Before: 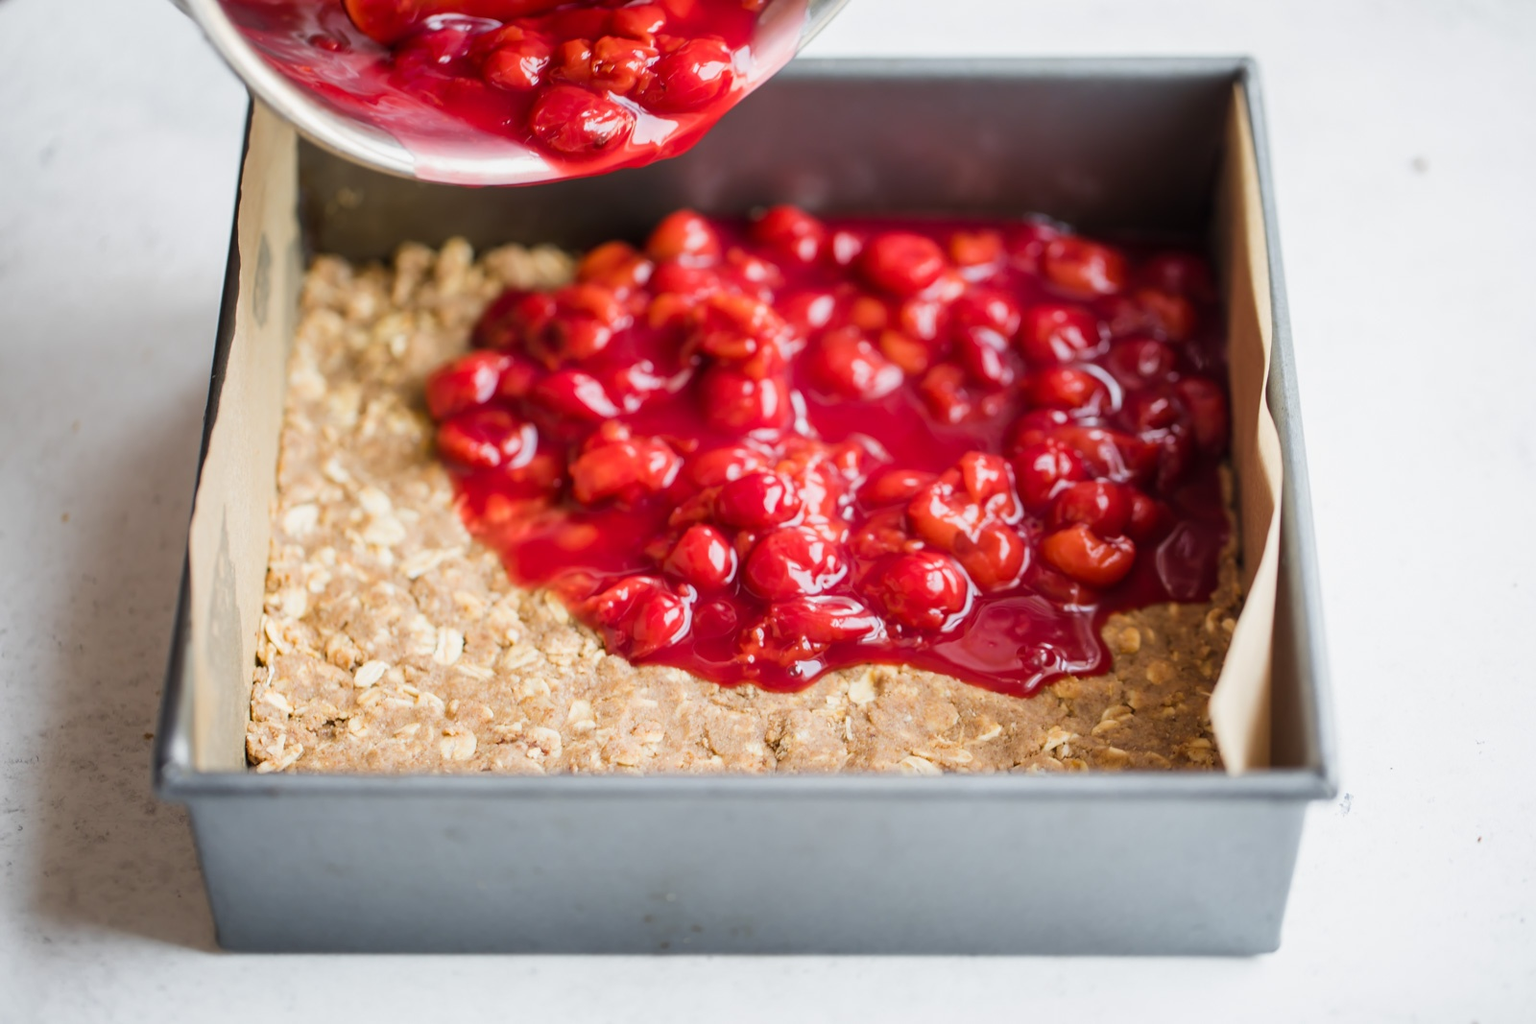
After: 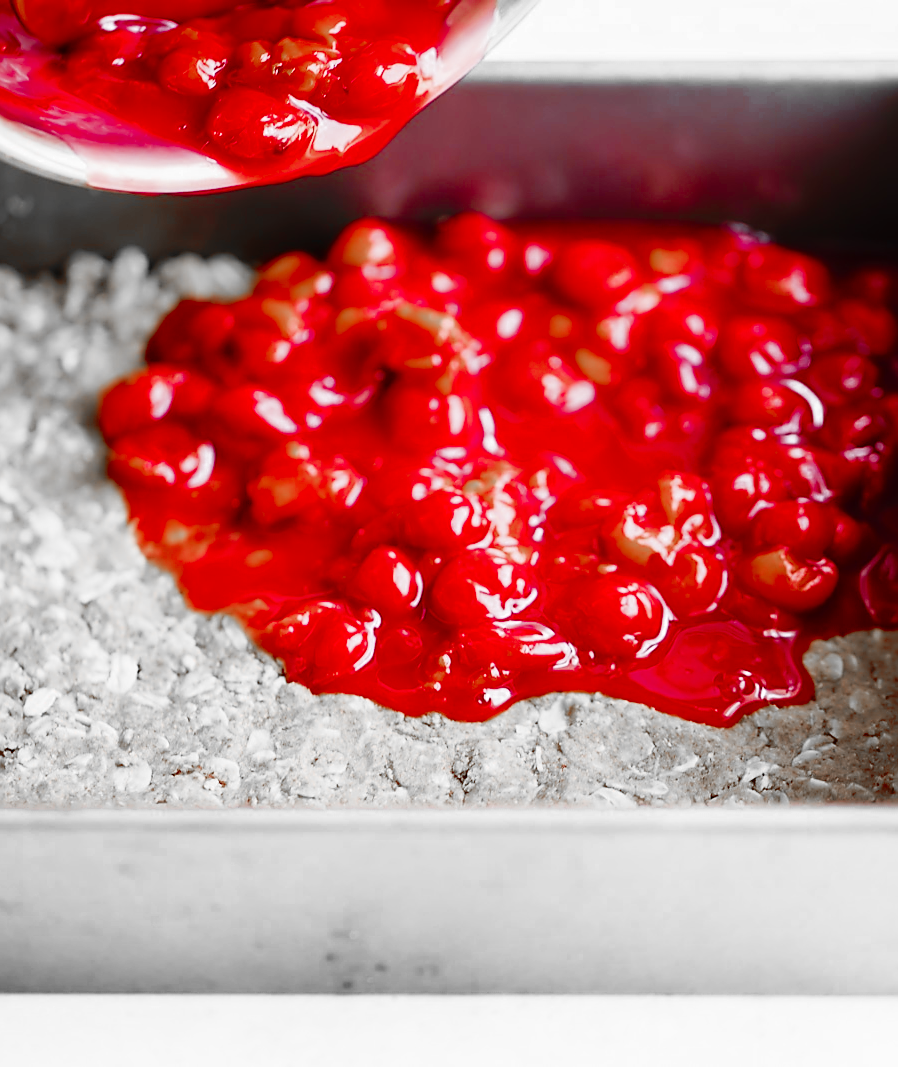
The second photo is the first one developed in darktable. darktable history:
tone curve: curves: ch0 [(0, 0) (0.003, 0.011) (0.011, 0.014) (0.025, 0.023) (0.044, 0.035) (0.069, 0.047) (0.1, 0.065) (0.136, 0.098) (0.177, 0.139) (0.224, 0.214) (0.277, 0.306) (0.335, 0.392) (0.399, 0.484) (0.468, 0.584) (0.543, 0.68) (0.623, 0.772) (0.709, 0.847) (0.801, 0.905) (0.898, 0.951) (1, 1)], preserve colors none
sharpen: radius 1.36, amount 1.234, threshold 0.684
crop: left 21.577%, right 22.292%
color zones: curves: ch0 [(0, 0.352) (0.143, 0.407) (0.286, 0.386) (0.429, 0.431) (0.571, 0.829) (0.714, 0.853) (0.857, 0.833) (1, 0.352)]; ch1 [(0, 0.604) (0.072, 0.726) (0.096, 0.608) (0.205, 0.007) (0.571, -0.006) (0.839, -0.013) (0.857, -0.012) (1, 0.604)]
